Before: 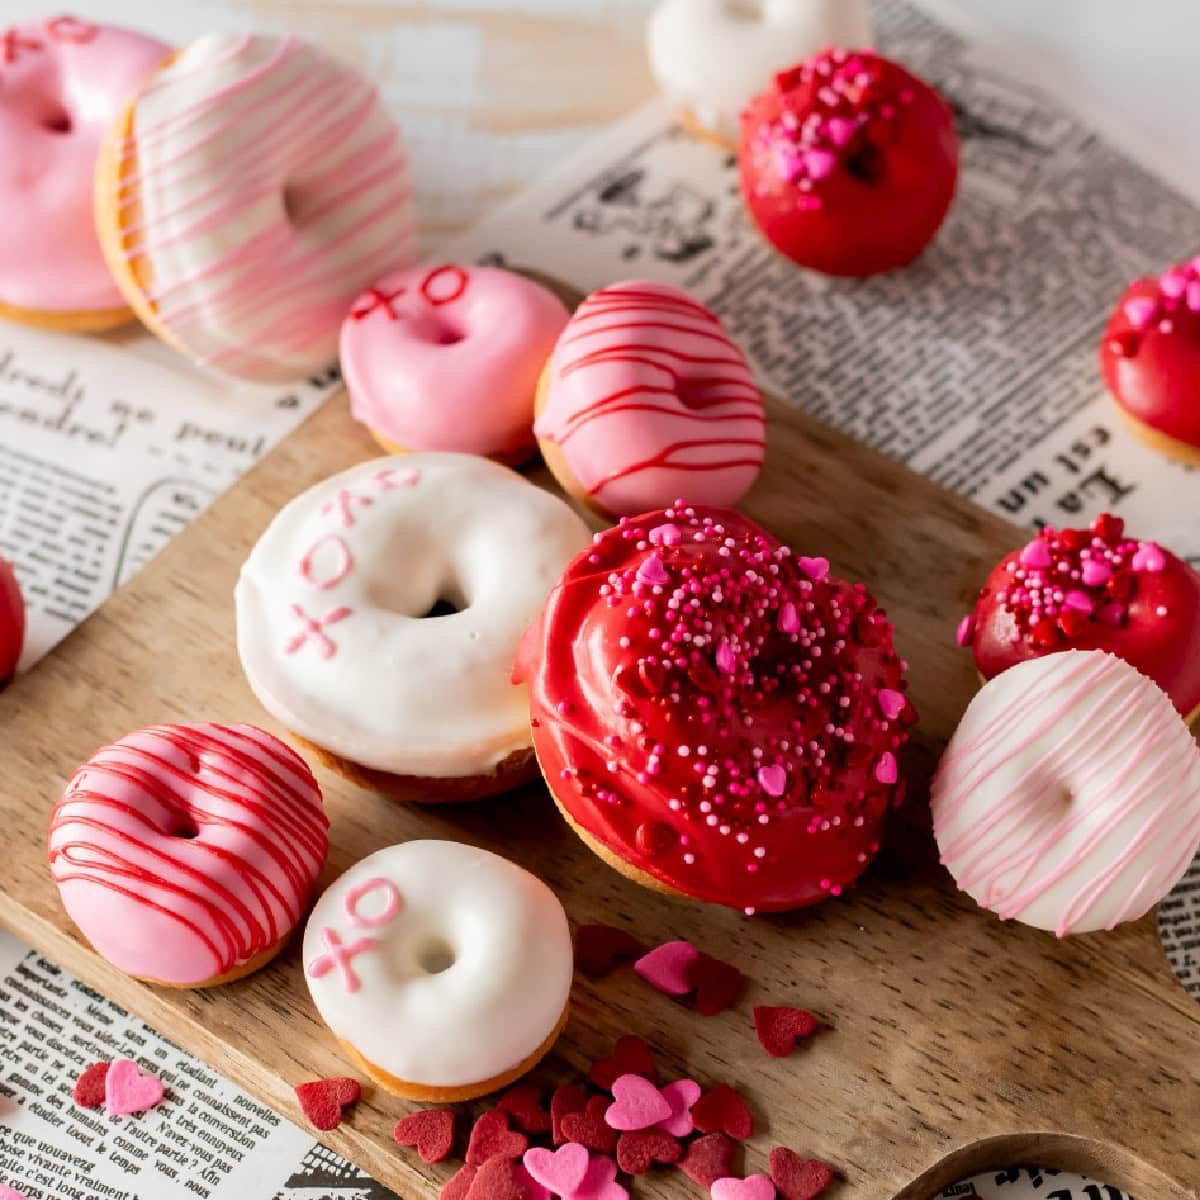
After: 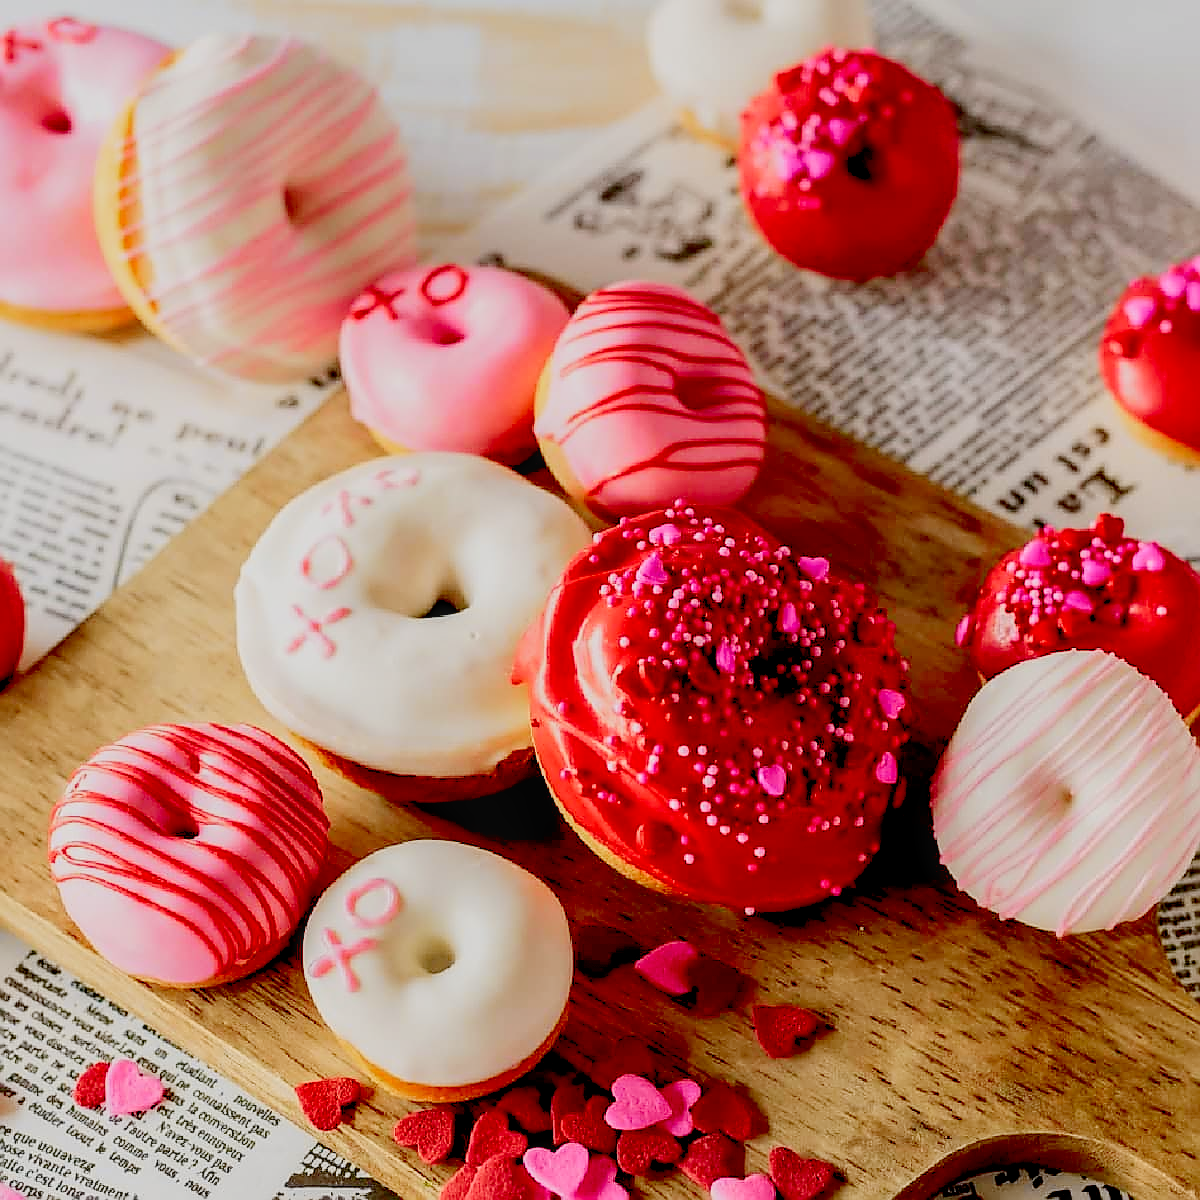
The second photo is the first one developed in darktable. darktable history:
local contrast: on, module defaults
filmic rgb: black relative exposure -7 EV, white relative exposure 6 EV, threshold 3 EV, target black luminance 0%, hardness 2.73, latitude 61.22%, contrast 0.691, highlights saturation mix 10%, shadows ↔ highlights balance -0.073%, preserve chrominance no, color science v4 (2020), iterations of high-quality reconstruction 10, contrast in shadows soft, contrast in highlights soft, enable highlight reconstruction true
sharpen: radius 1.4, amount 1.25, threshold 0.7
tone curve: curves: ch0 [(0, 0) (0.074, 0.04) (0.157, 0.1) (0.472, 0.515) (0.635, 0.731) (0.768, 0.878) (0.899, 0.969) (1, 1)]; ch1 [(0, 0) (0.08, 0.08) (0.3, 0.3) (0.5, 0.5) (0.539, 0.558) (0.586, 0.658) (0.69, 0.787) (0.92, 0.92) (1, 1)]; ch2 [(0, 0) (0.08, 0.08) (0.3, 0.3) (0.5, 0.5) (0.543, 0.597) (0.597, 0.679) (0.92, 0.92) (1, 1)], color space Lab, independent channels, preserve colors none
